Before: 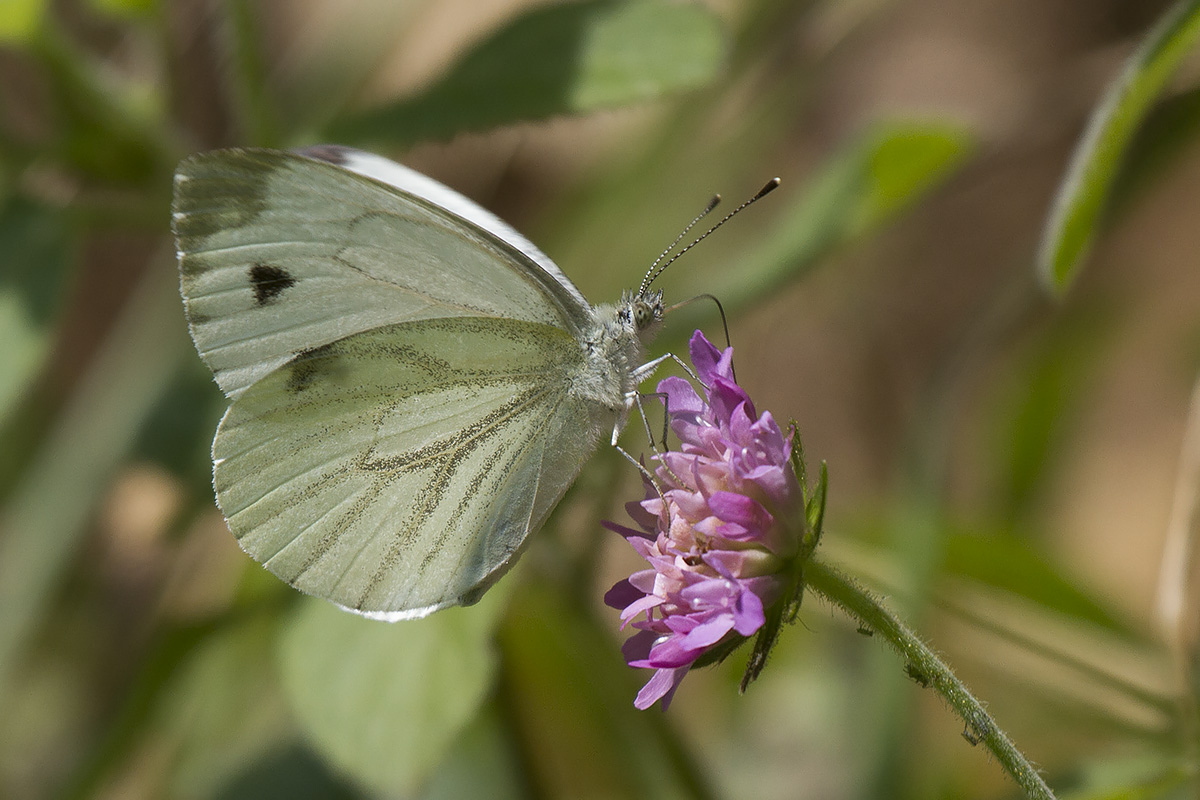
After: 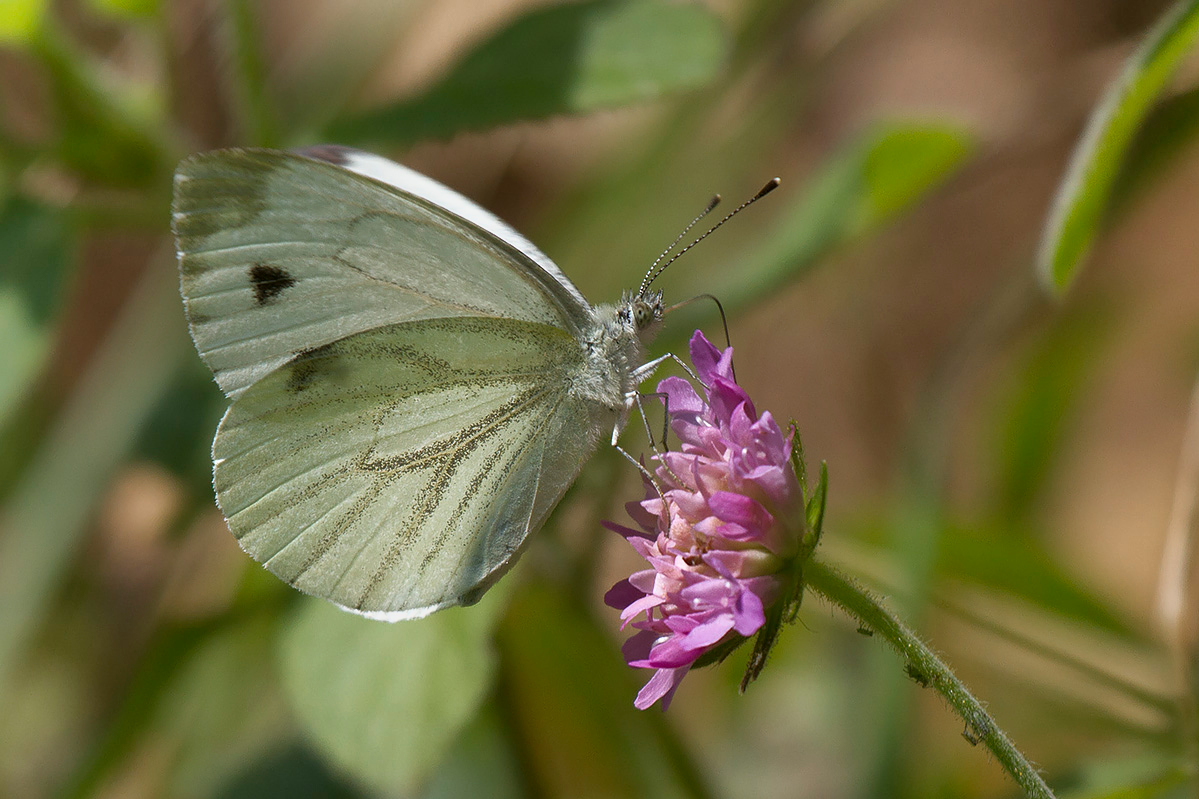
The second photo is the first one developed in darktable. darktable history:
tone equalizer: -7 EV -0.63 EV, -6 EV 1 EV, -5 EV -0.45 EV, -4 EV 0.43 EV, -3 EV 0.41 EV, -2 EV 0.15 EV, -1 EV -0.15 EV, +0 EV -0.39 EV, smoothing diameter 25%, edges refinement/feathering 10, preserve details guided filter
